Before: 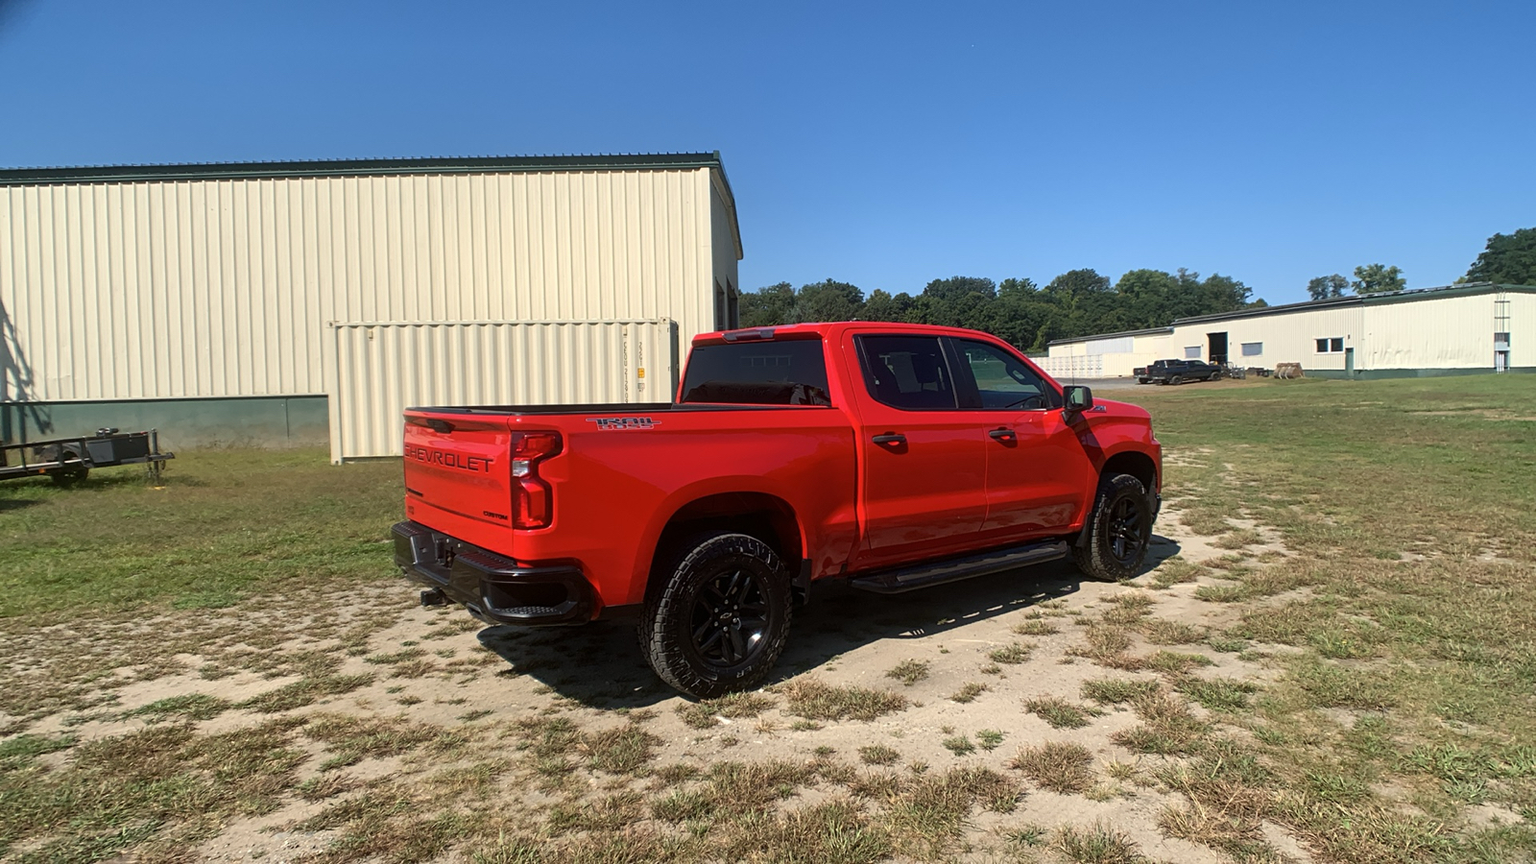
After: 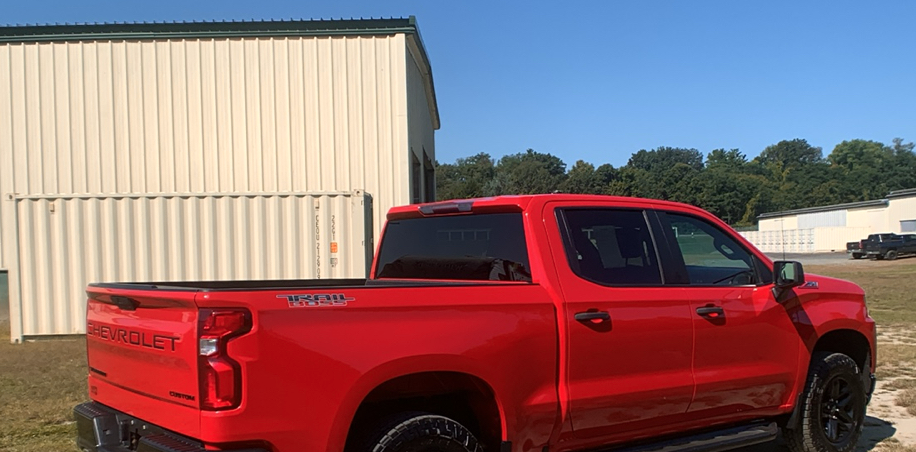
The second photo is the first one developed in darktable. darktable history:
crop: left 20.88%, top 15.74%, right 21.861%, bottom 34.026%
color zones: curves: ch2 [(0, 0.5) (0.084, 0.497) (0.323, 0.335) (0.4, 0.497) (1, 0.5)]
